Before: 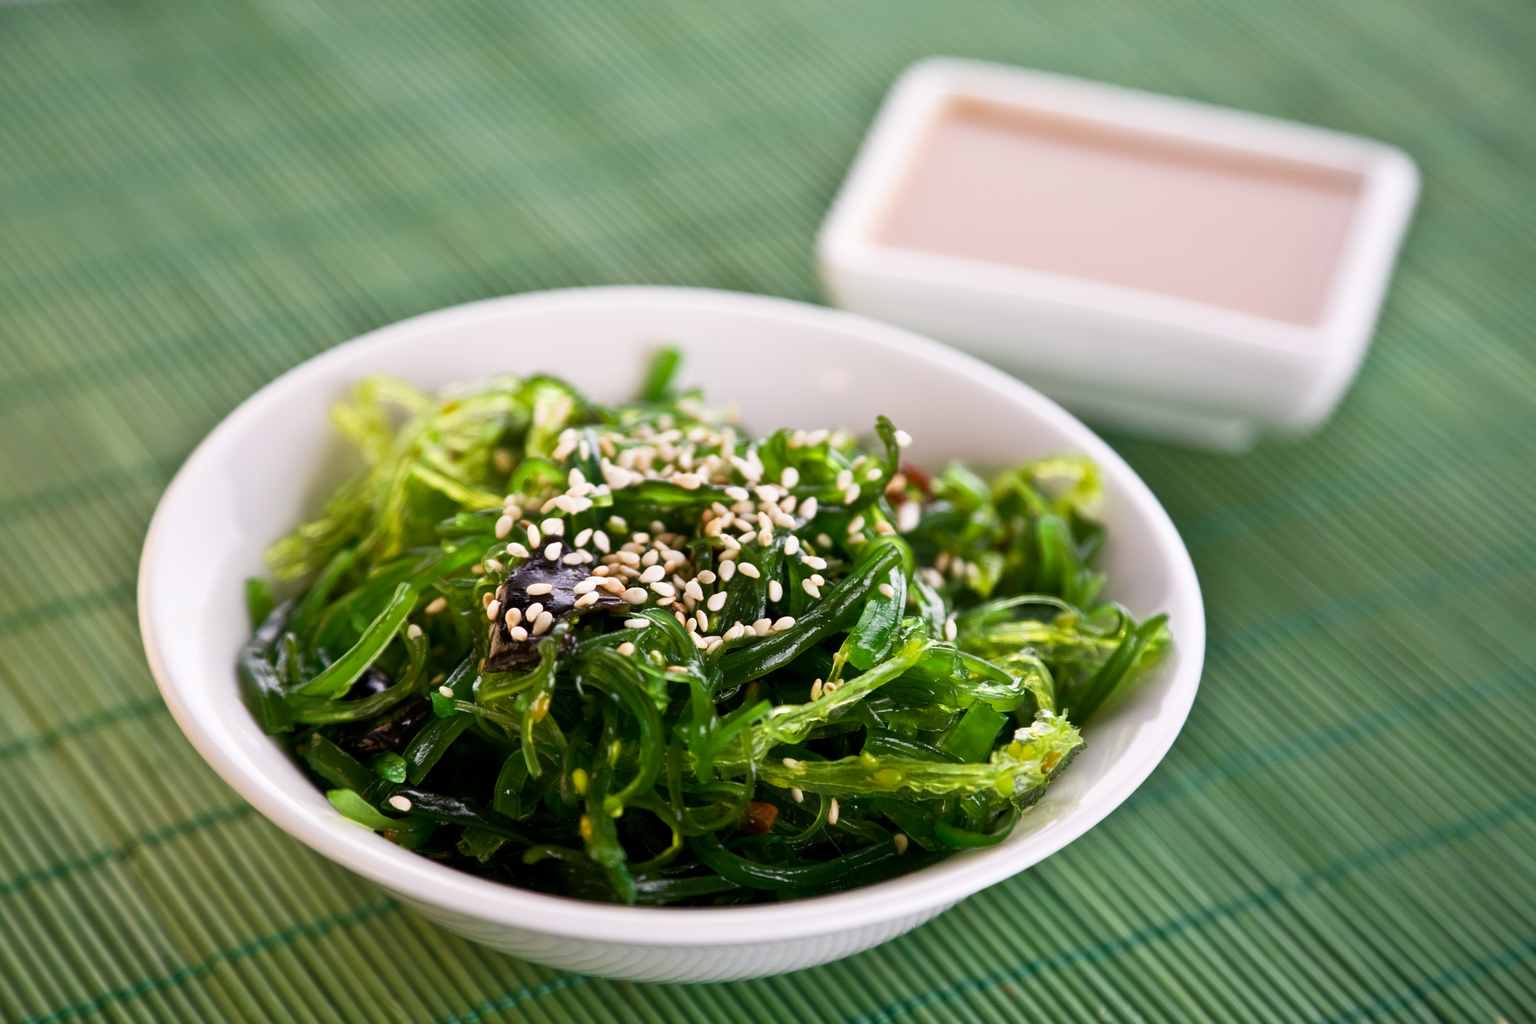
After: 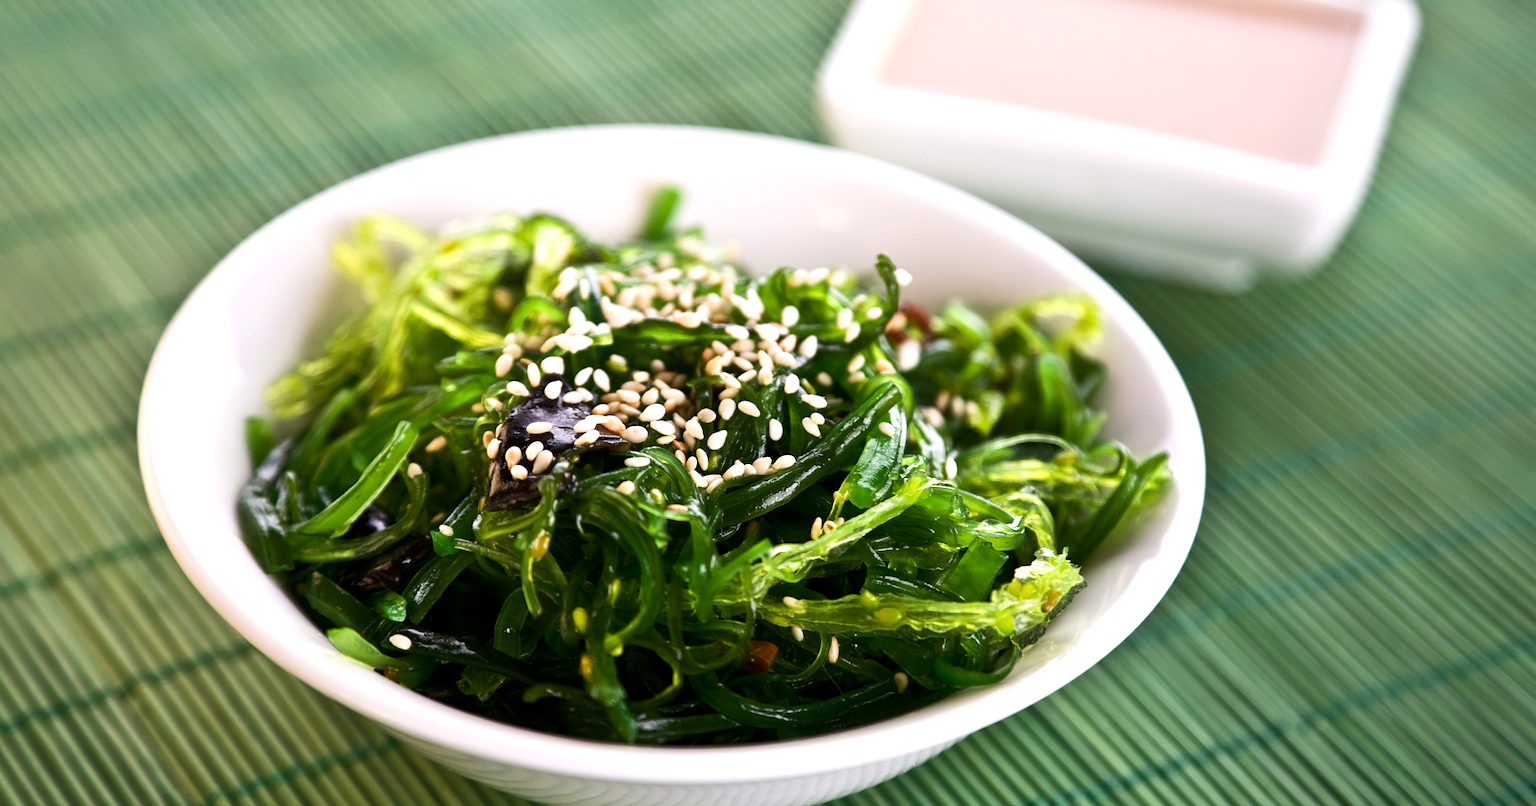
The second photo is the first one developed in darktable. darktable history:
color balance rgb: contrast -10%
tone equalizer: -8 EV -0.75 EV, -7 EV -0.7 EV, -6 EV -0.6 EV, -5 EV -0.4 EV, -3 EV 0.4 EV, -2 EV 0.6 EV, -1 EV 0.7 EV, +0 EV 0.75 EV, edges refinement/feathering 500, mask exposure compensation -1.57 EV, preserve details no
crop and rotate: top 15.774%, bottom 5.506%
